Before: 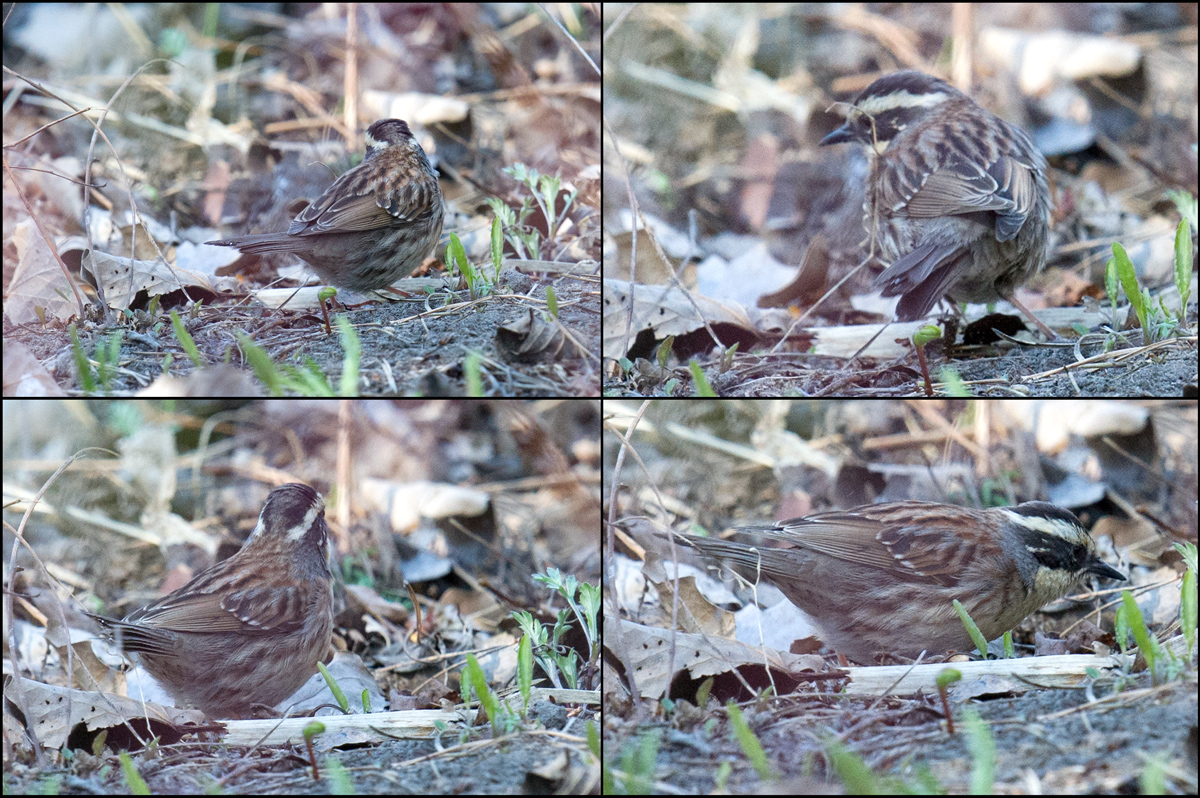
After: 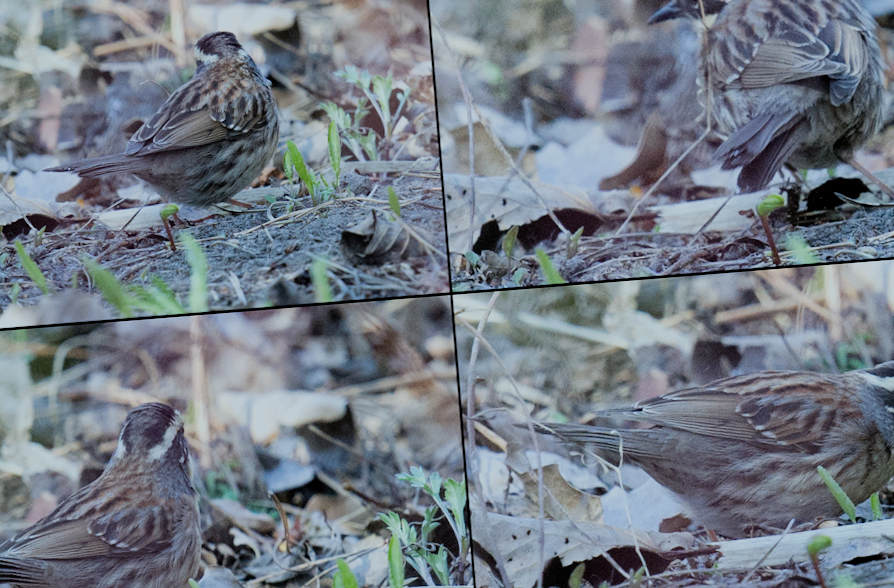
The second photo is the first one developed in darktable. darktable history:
rotate and perspective: rotation -4.57°, crop left 0.054, crop right 0.944, crop top 0.087, crop bottom 0.914
exposure: exposure -0.153 EV, compensate highlight preservation false
white balance: red 0.925, blue 1.046
crop and rotate: left 10.071%, top 10.071%, right 10.02%, bottom 10.02%
filmic rgb: black relative exposure -7.65 EV, white relative exposure 4.56 EV, hardness 3.61
